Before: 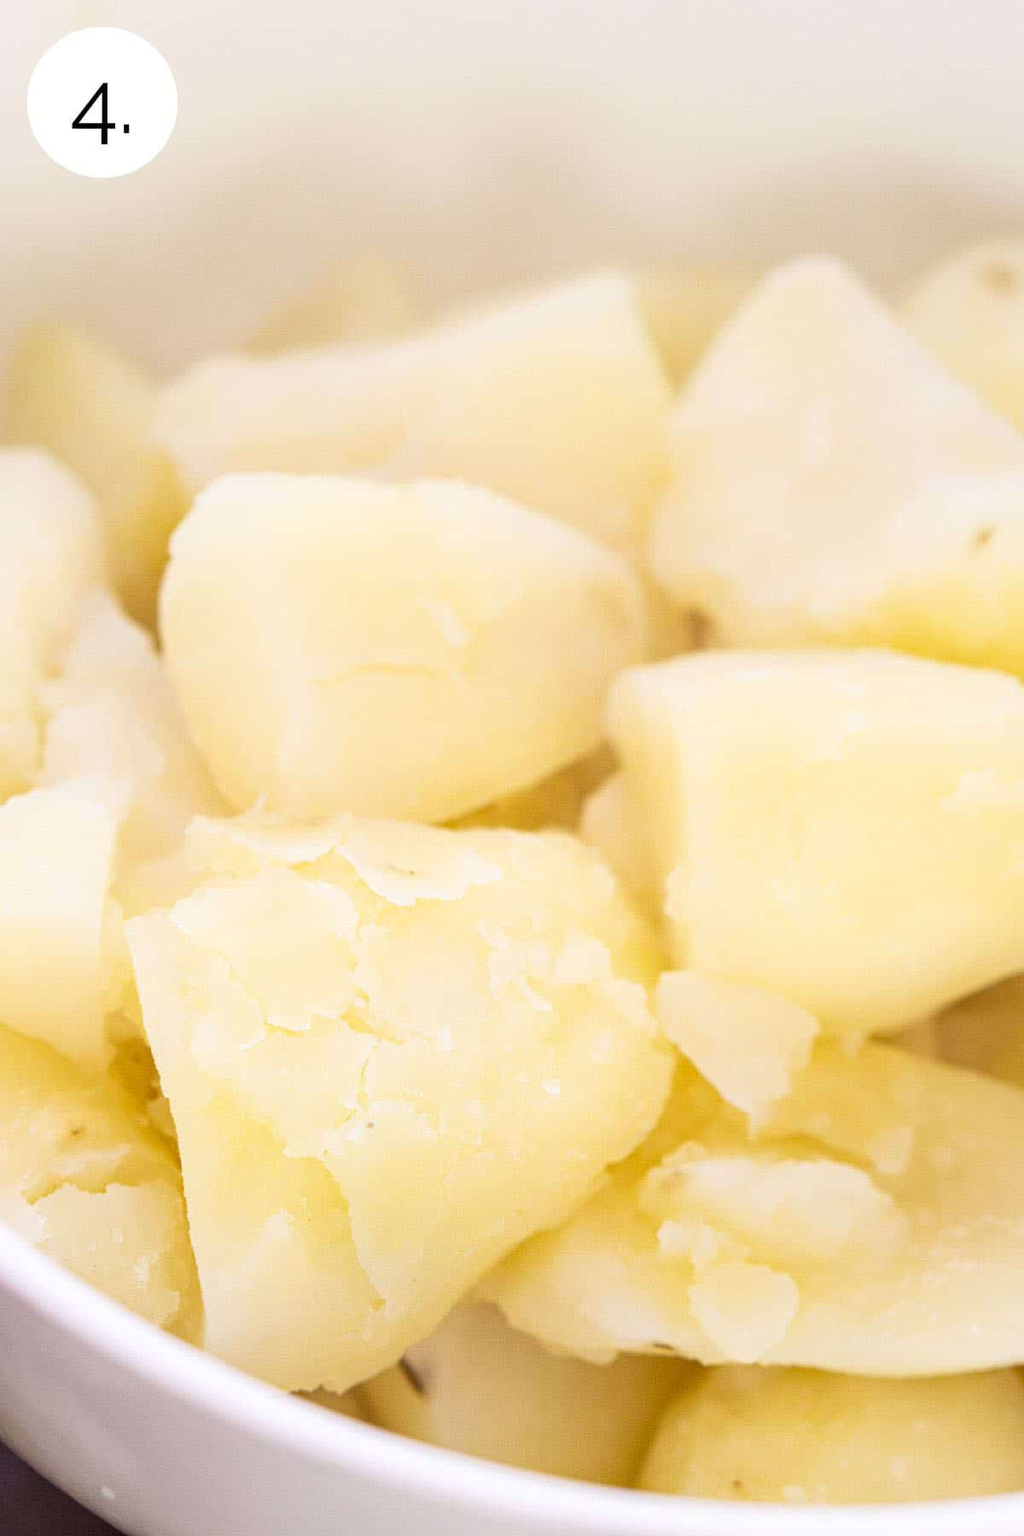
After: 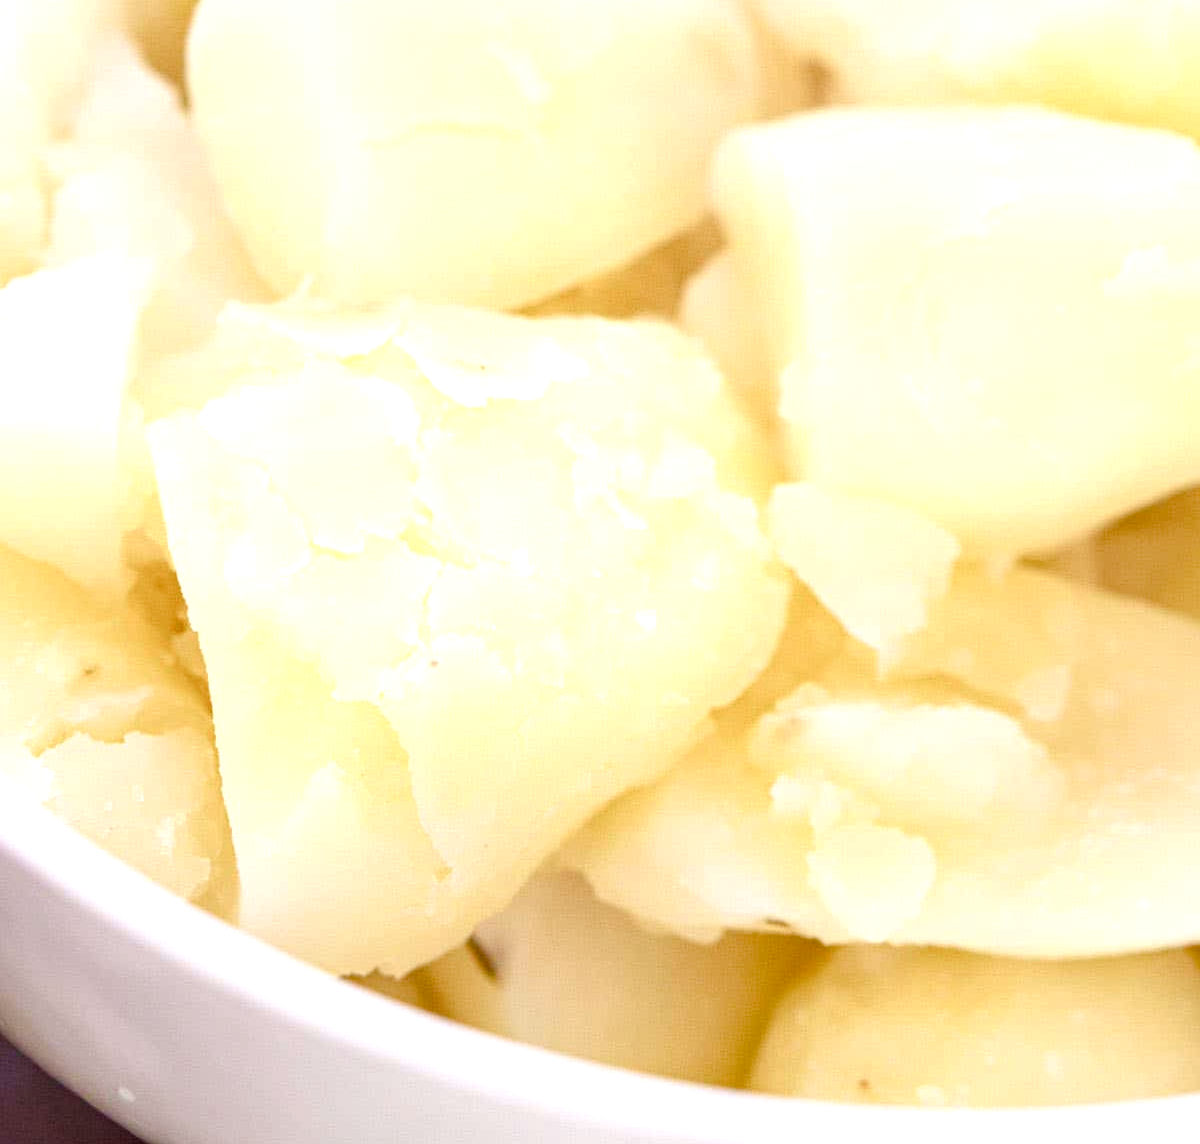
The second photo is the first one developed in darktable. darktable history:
color balance rgb: perceptual saturation grading › global saturation 20%, perceptual saturation grading › highlights -50%, perceptual saturation grading › shadows 30%, perceptual brilliance grading › global brilliance 10%, perceptual brilliance grading › shadows 15%
color balance: output saturation 98.5%
crop and rotate: top 36.435%
